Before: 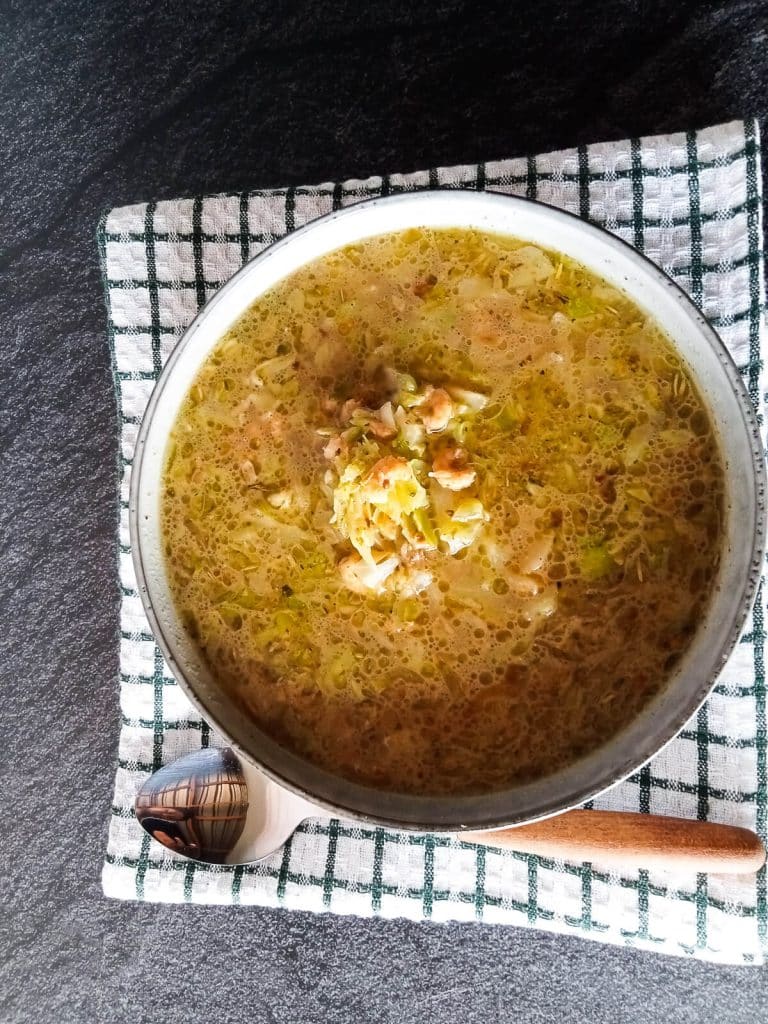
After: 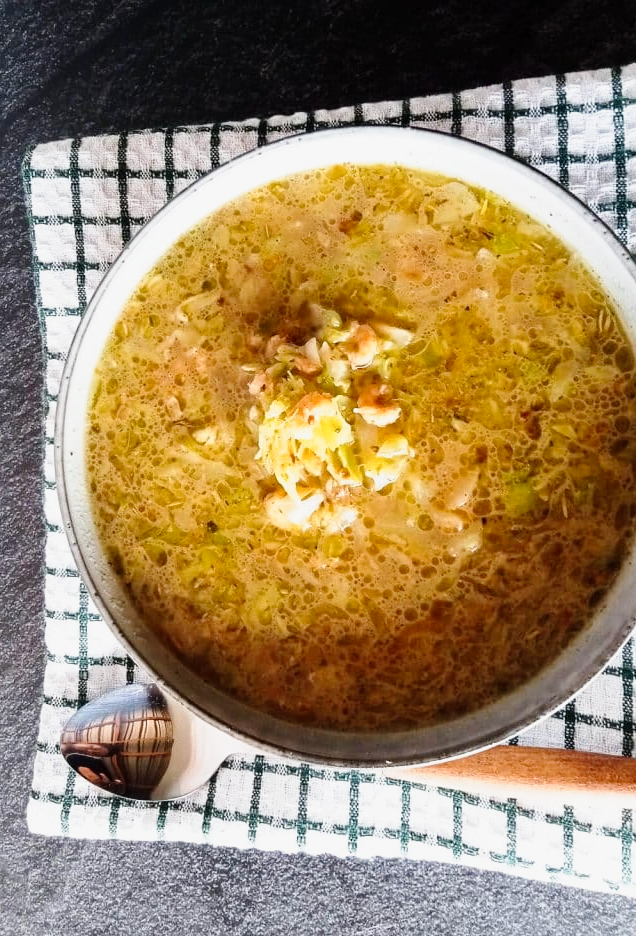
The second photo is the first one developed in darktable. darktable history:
crop: left 9.829%, top 6.253%, right 7.334%, bottom 2.311%
exposure: compensate highlight preservation false
tone curve: curves: ch0 [(0, 0) (0.091, 0.077) (0.389, 0.458) (0.745, 0.82) (0.844, 0.908) (0.909, 0.942) (1, 0.973)]; ch1 [(0, 0) (0.437, 0.404) (0.5, 0.5) (0.529, 0.556) (0.58, 0.603) (0.616, 0.649) (1, 1)]; ch2 [(0, 0) (0.442, 0.415) (0.5, 0.5) (0.535, 0.557) (0.585, 0.62) (1, 1)], preserve colors none
